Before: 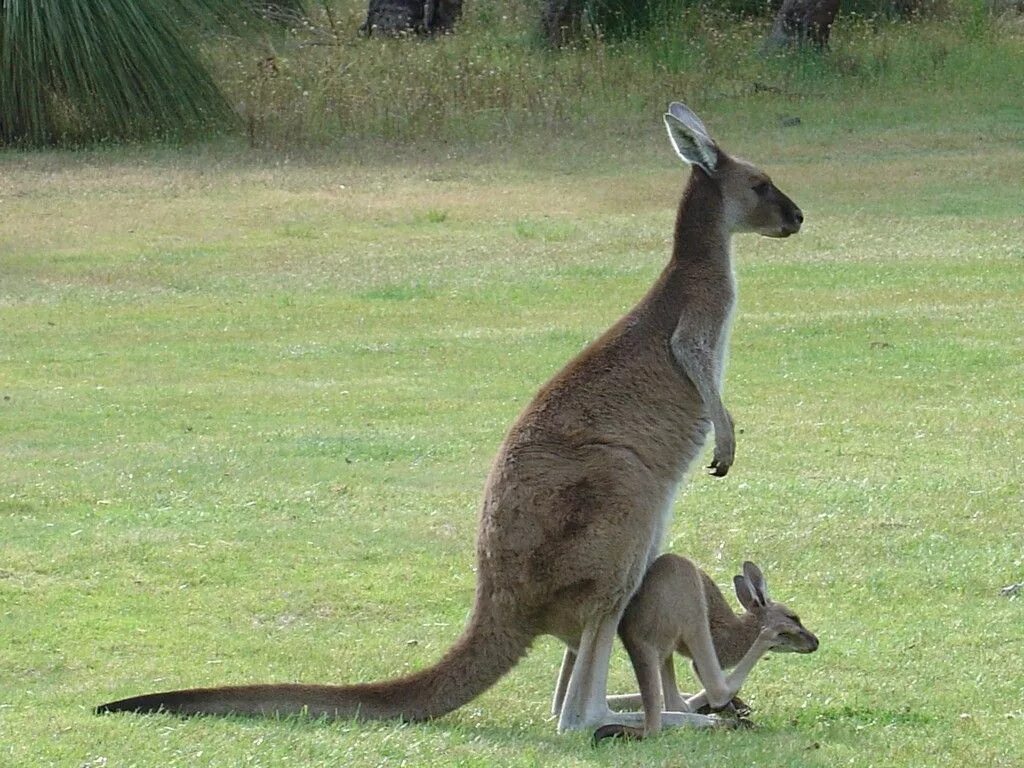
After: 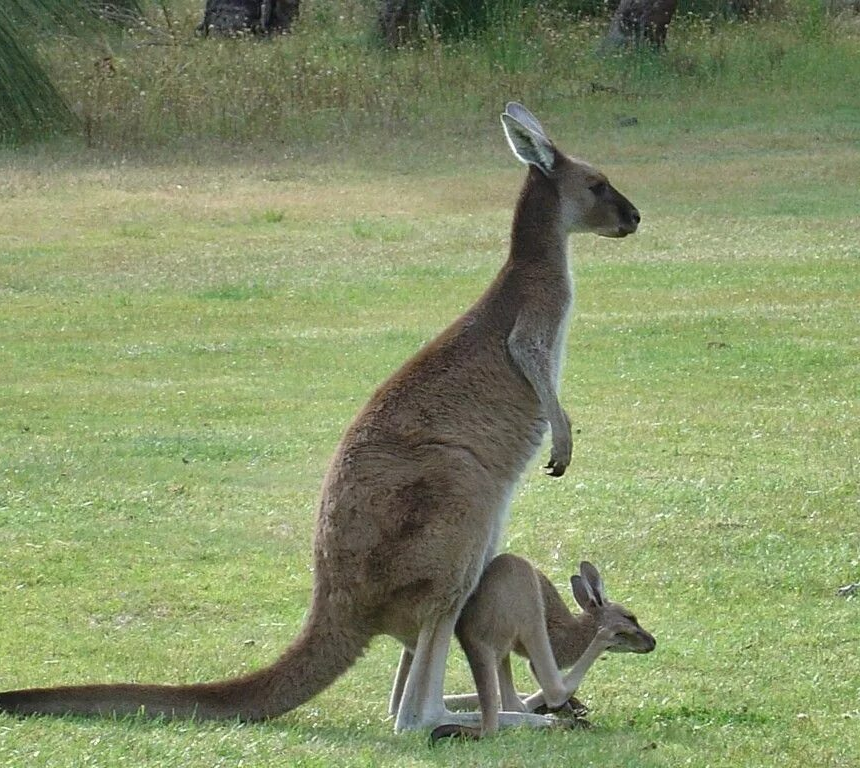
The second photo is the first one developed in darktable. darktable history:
shadows and highlights: low approximation 0.01, soften with gaussian
crop: left 15.923%
